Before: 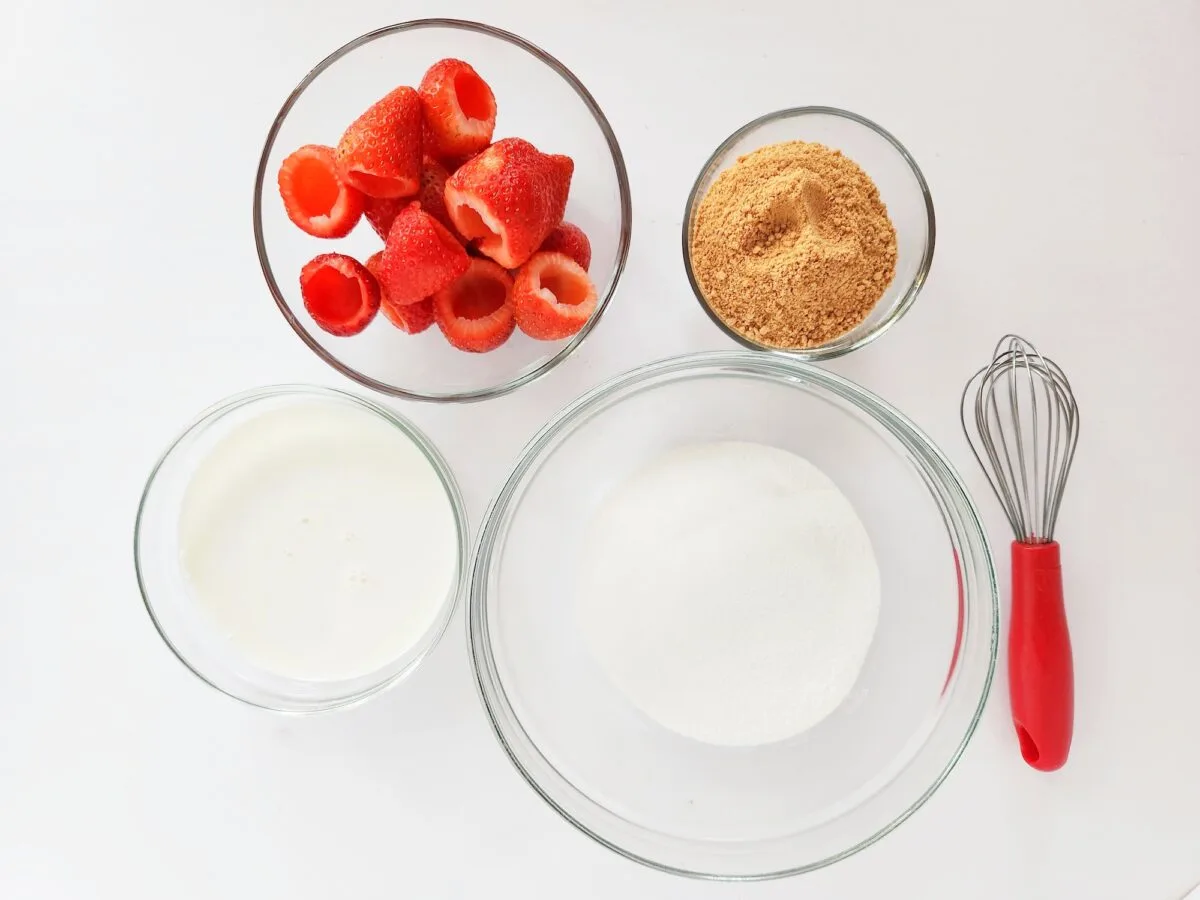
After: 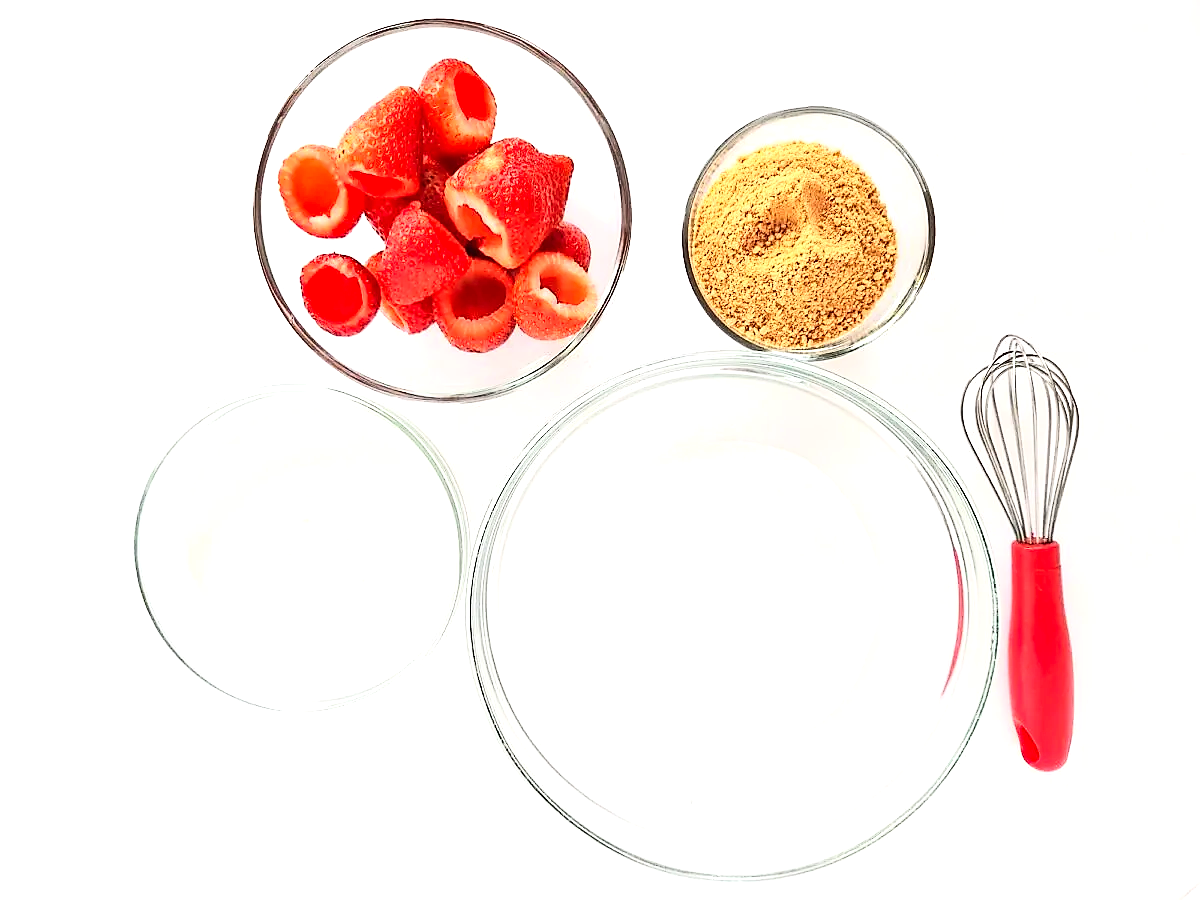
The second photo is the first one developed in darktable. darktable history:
sharpen: radius 1.411, amount 1.246, threshold 0.73
contrast brightness saturation: contrast 0.199, brightness 0.168, saturation 0.217
tone equalizer: -8 EV -0.772 EV, -7 EV -0.733 EV, -6 EV -0.597 EV, -5 EV -0.407 EV, -3 EV 0.386 EV, -2 EV 0.6 EV, -1 EV 0.679 EV, +0 EV 0.765 EV, edges refinement/feathering 500, mask exposure compensation -1.57 EV, preserve details no
